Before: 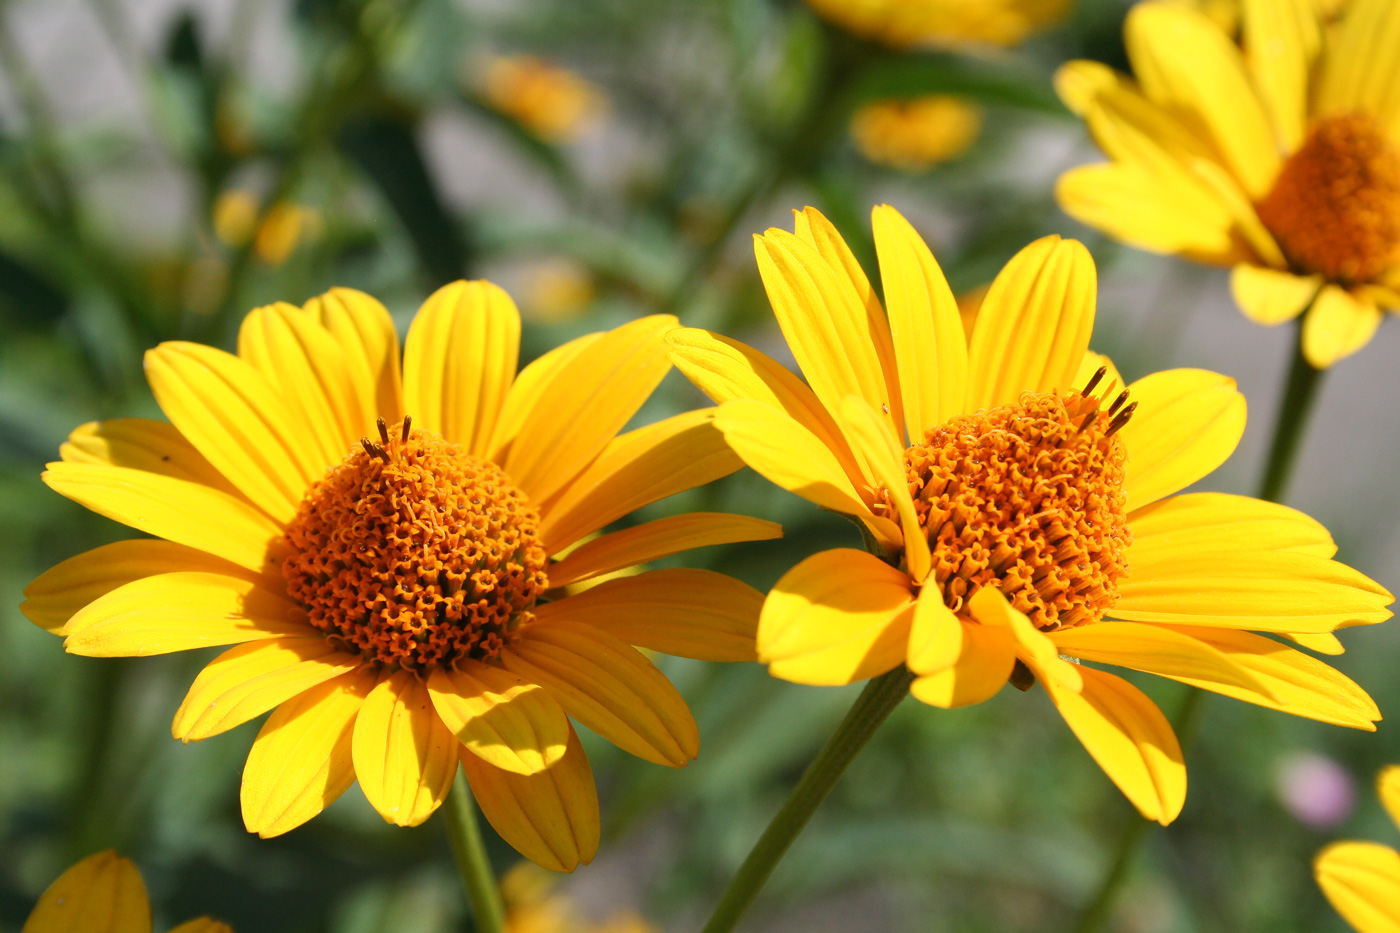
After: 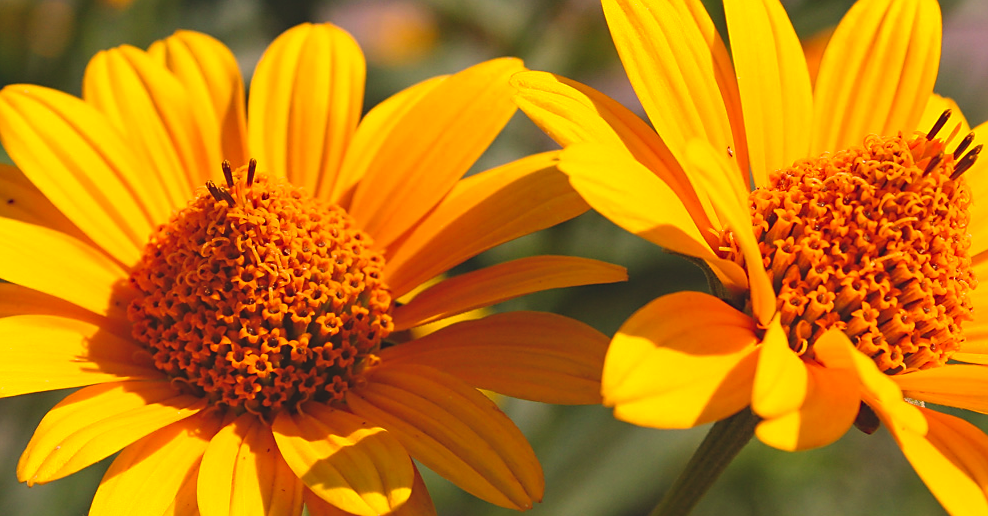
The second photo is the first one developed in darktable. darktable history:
sharpen: radius 1.864, amount 0.398, threshold 1.271
haze removal: strength 0.29, distance 0.25, compatibility mode true, adaptive false
color correction: highlights a* 21.88, highlights b* 22.25
crop: left 11.123%, top 27.61%, right 18.3%, bottom 17.034%
exposure: black level correction -0.015, exposure -0.125 EV, compensate highlight preservation false
